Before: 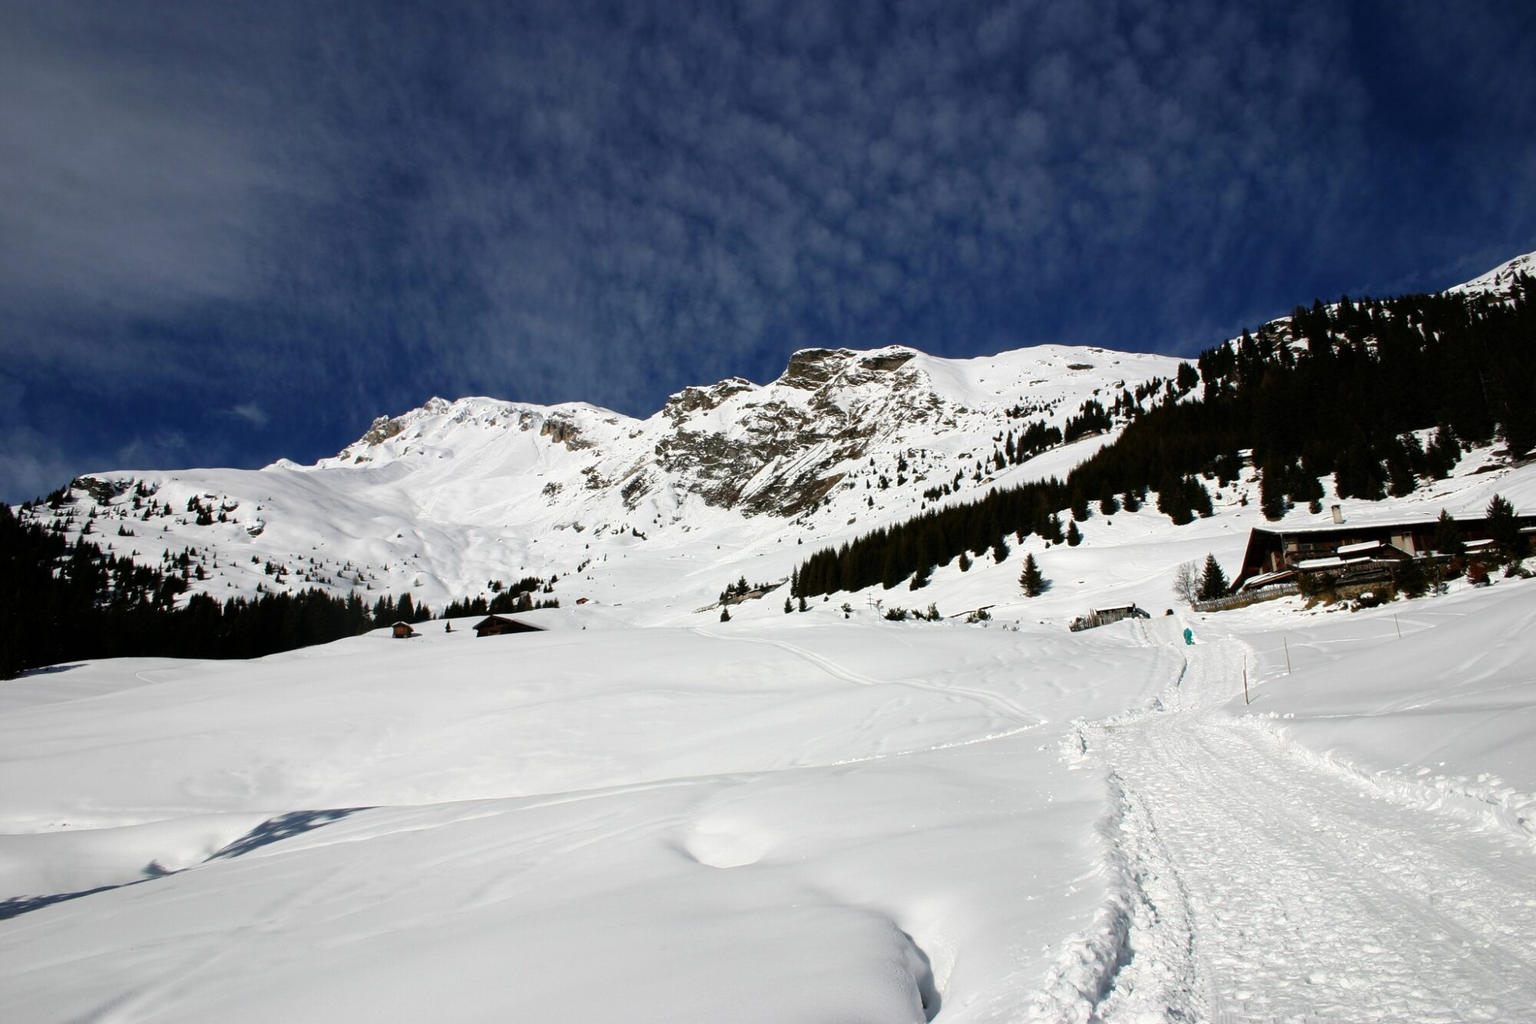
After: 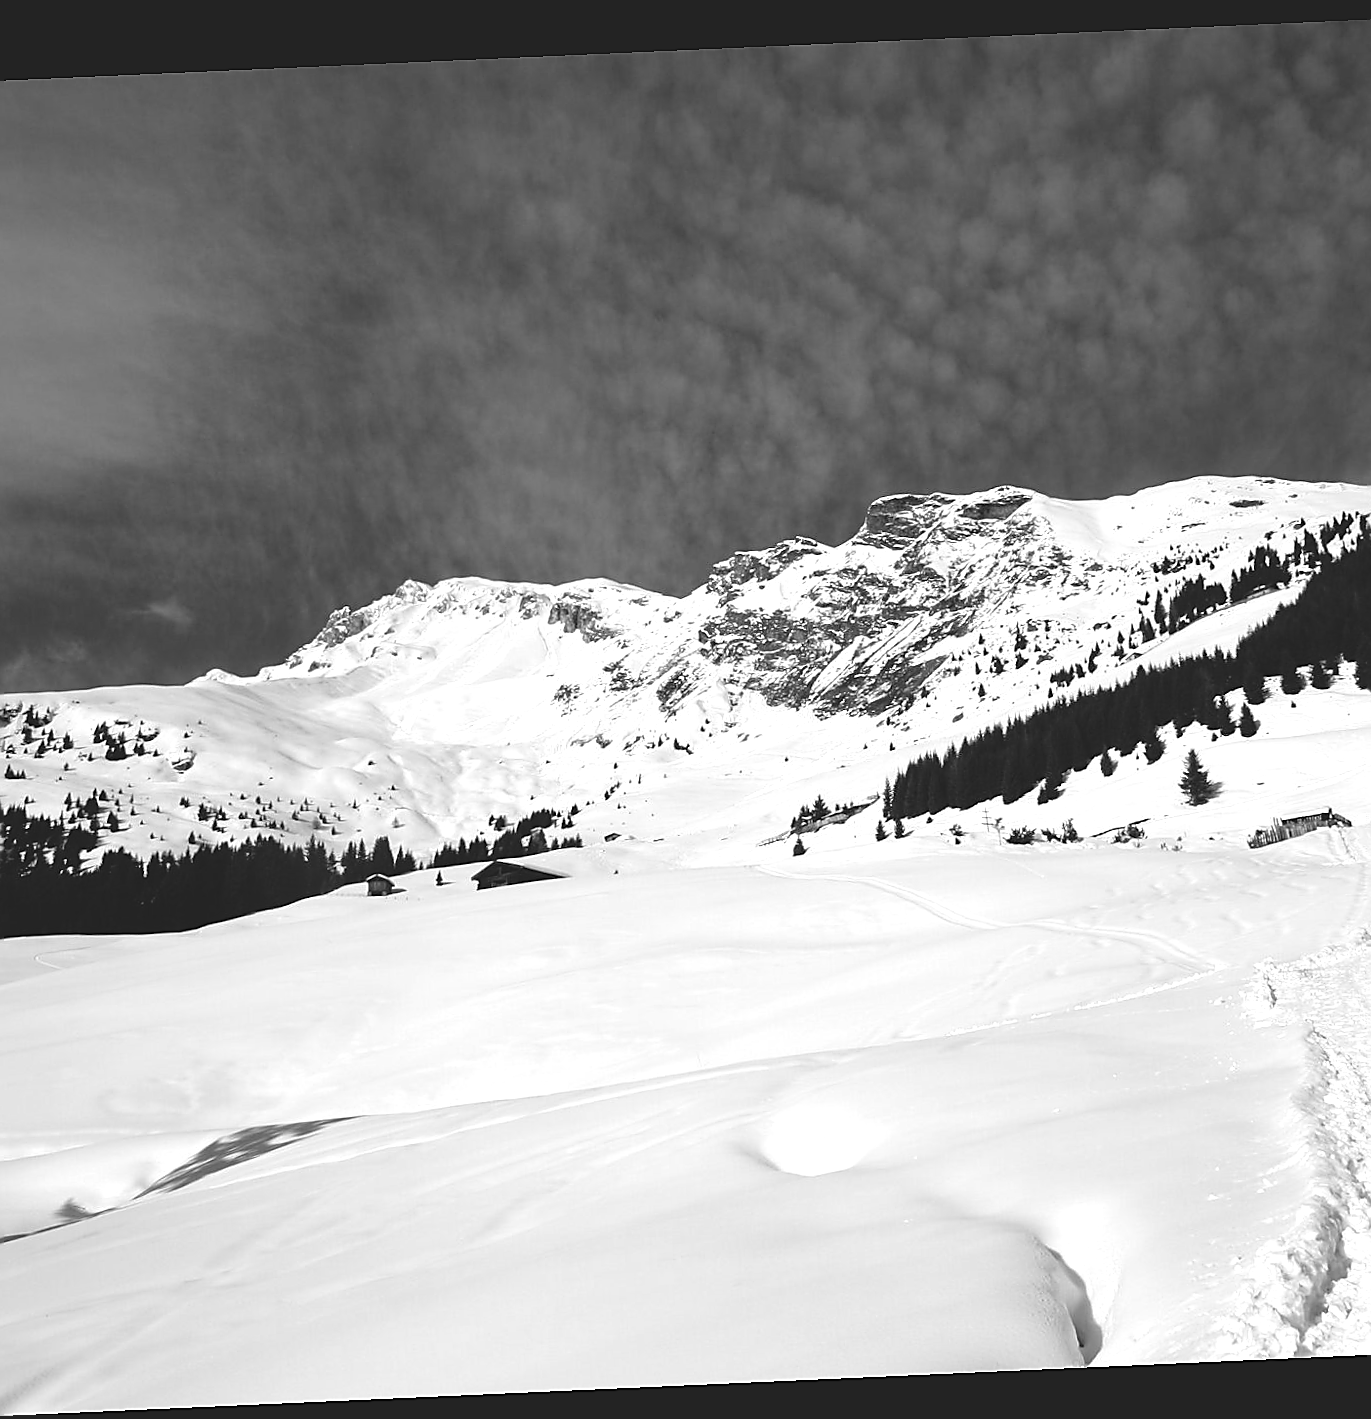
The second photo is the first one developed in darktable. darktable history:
colorize: saturation 60%, source mix 100%
crop and rotate: left 8.786%, right 24.548%
rotate and perspective: rotation -2.56°, automatic cropping off
monochrome: size 1
sharpen: radius 1.4, amount 1.25, threshold 0.7
